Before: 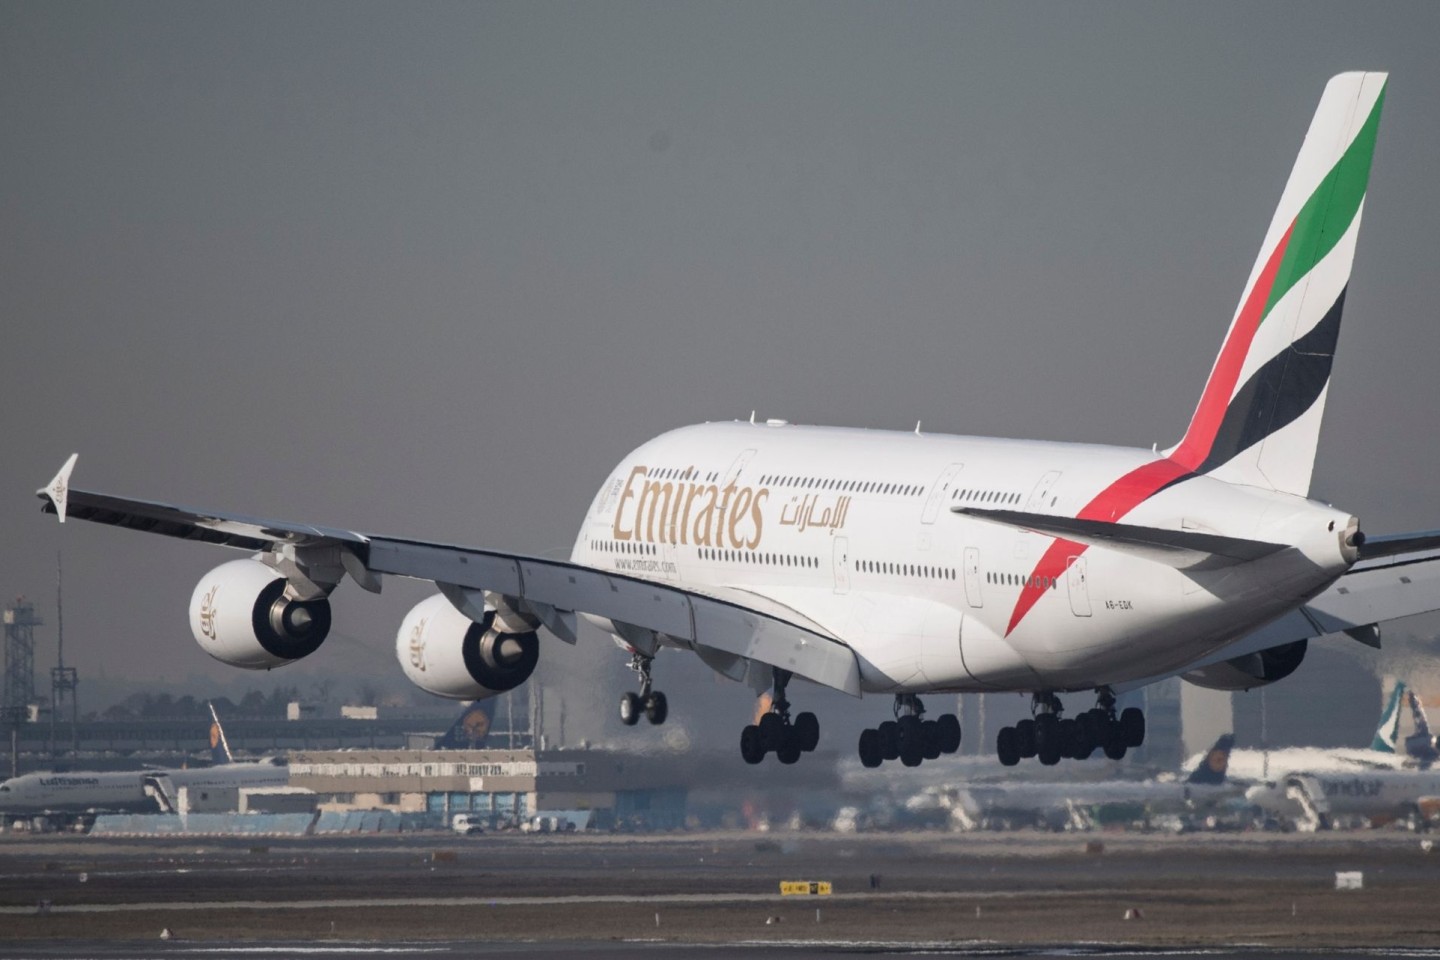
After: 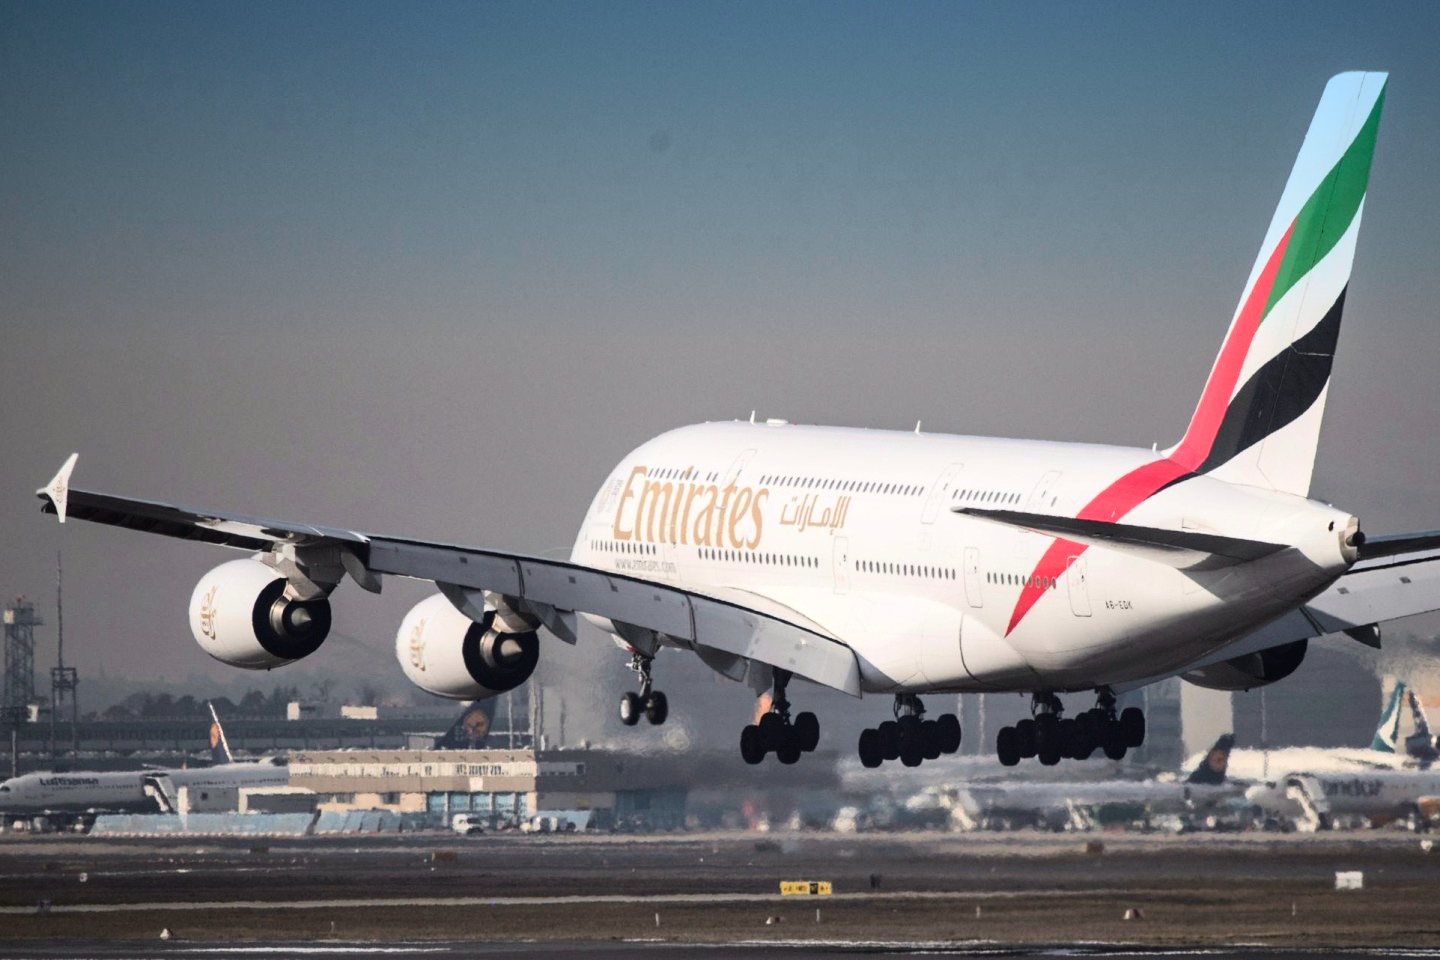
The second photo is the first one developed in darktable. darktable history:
tone curve: curves: ch0 [(0, 0) (0.091, 0.074) (0.184, 0.168) (0.491, 0.519) (0.748, 0.765) (1, 0.919)]; ch1 [(0, 0) (0.179, 0.173) (0.322, 0.32) (0.424, 0.424) (0.502, 0.504) (0.56, 0.578) (0.631, 0.667) (0.777, 0.806) (1, 1)]; ch2 [(0, 0) (0.434, 0.447) (0.483, 0.487) (0.547, 0.564) (0.676, 0.673) (1, 1)], color space Lab, independent channels, preserve colors none
tone equalizer: -8 EV -0.75 EV, -7 EV -0.7 EV, -6 EV -0.6 EV, -5 EV -0.4 EV, -3 EV 0.4 EV, -2 EV 0.6 EV, -1 EV 0.7 EV, +0 EV 0.75 EV, edges refinement/feathering 500, mask exposure compensation -1.57 EV, preserve details no
graduated density: density 2.02 EV, hardness 44%, rotation 0.374°, offset 8.21, hue 208.8°, saturation 97%
